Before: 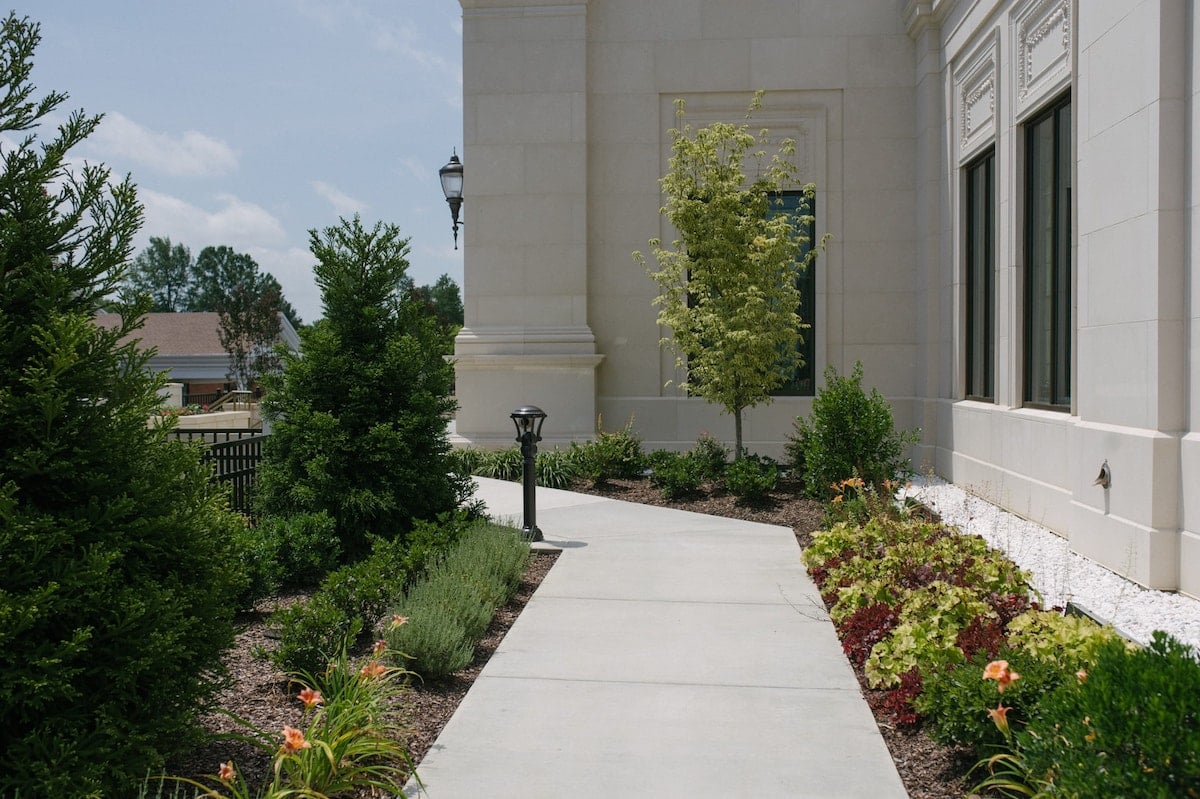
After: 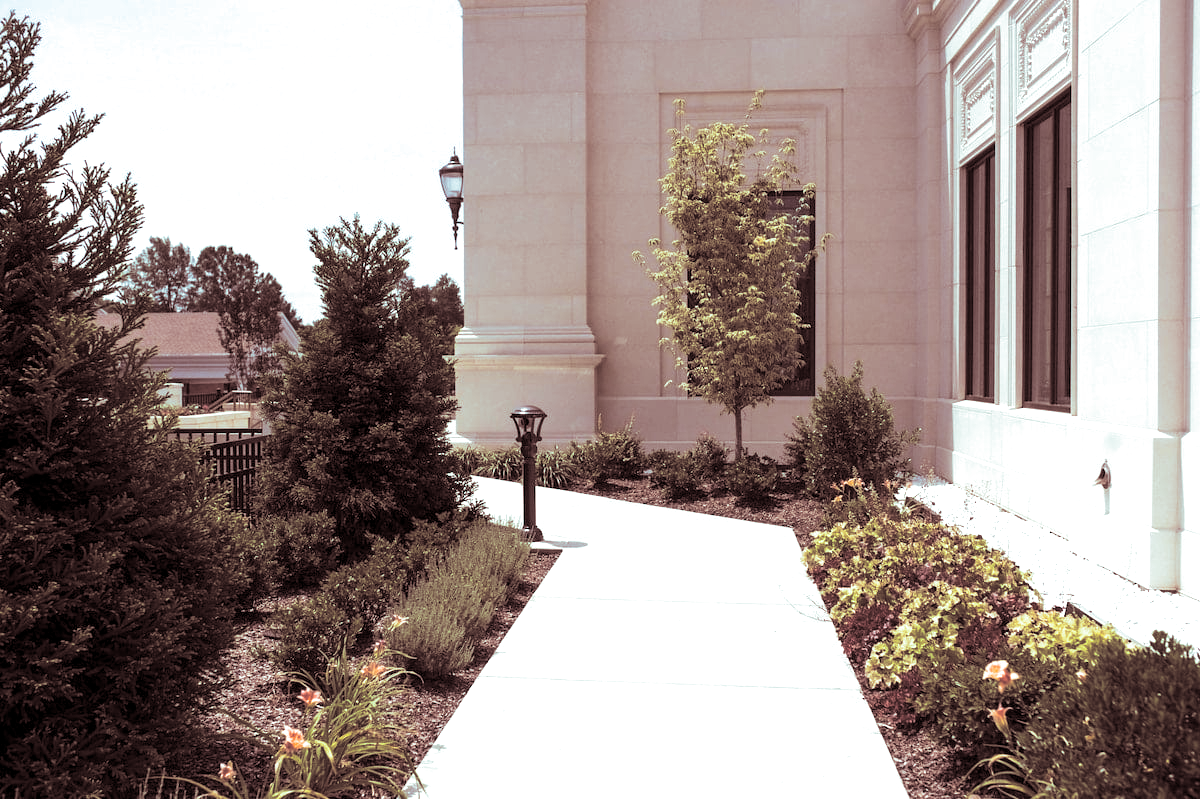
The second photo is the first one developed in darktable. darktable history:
exposure: black level correction 0.001, exposure 1 EV, compensate highlight preservation false
split-toning: shadows › saturation 0.3, highlights › hue 180°, highlights › saturation 0.3, compress 0%
